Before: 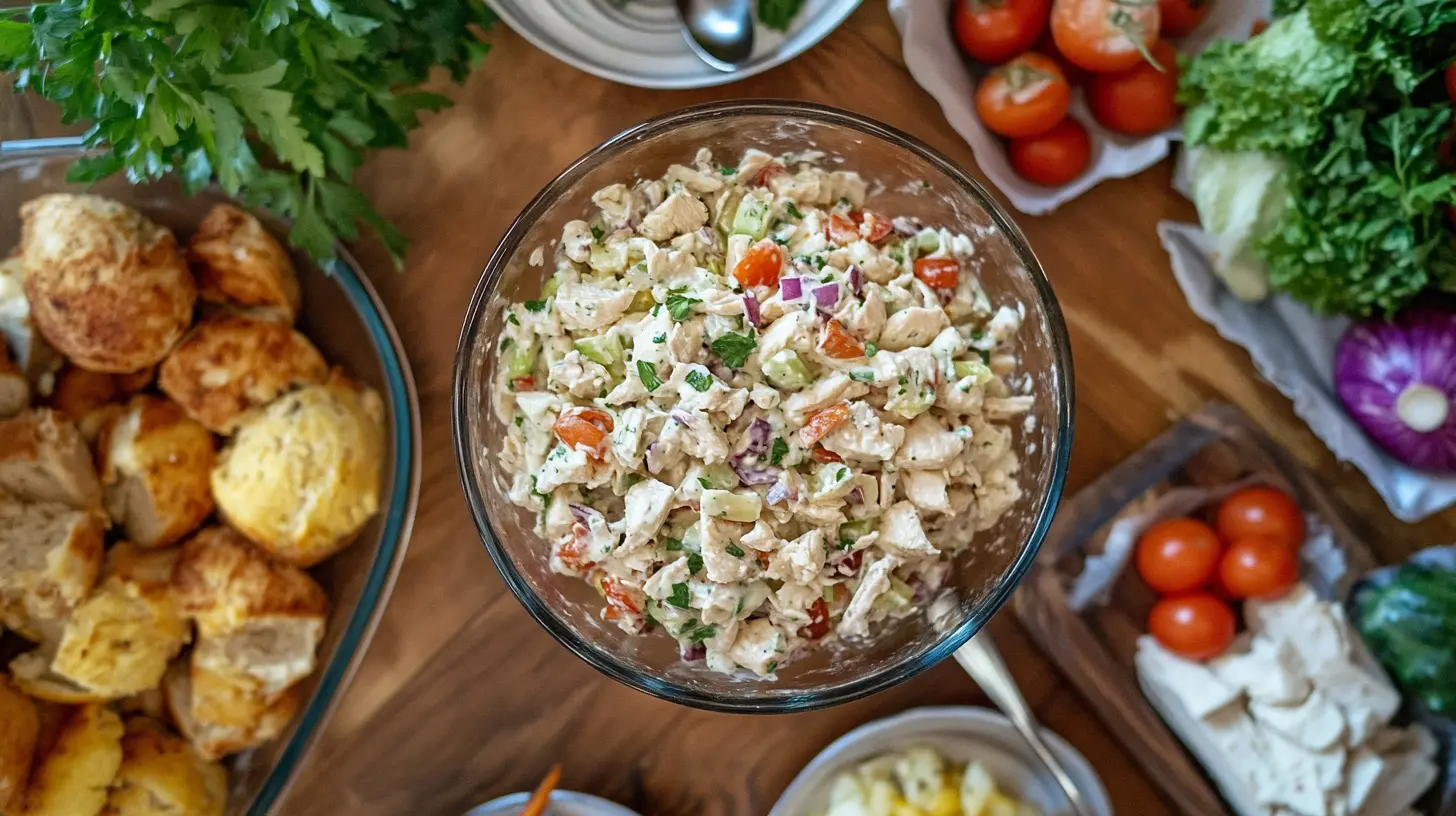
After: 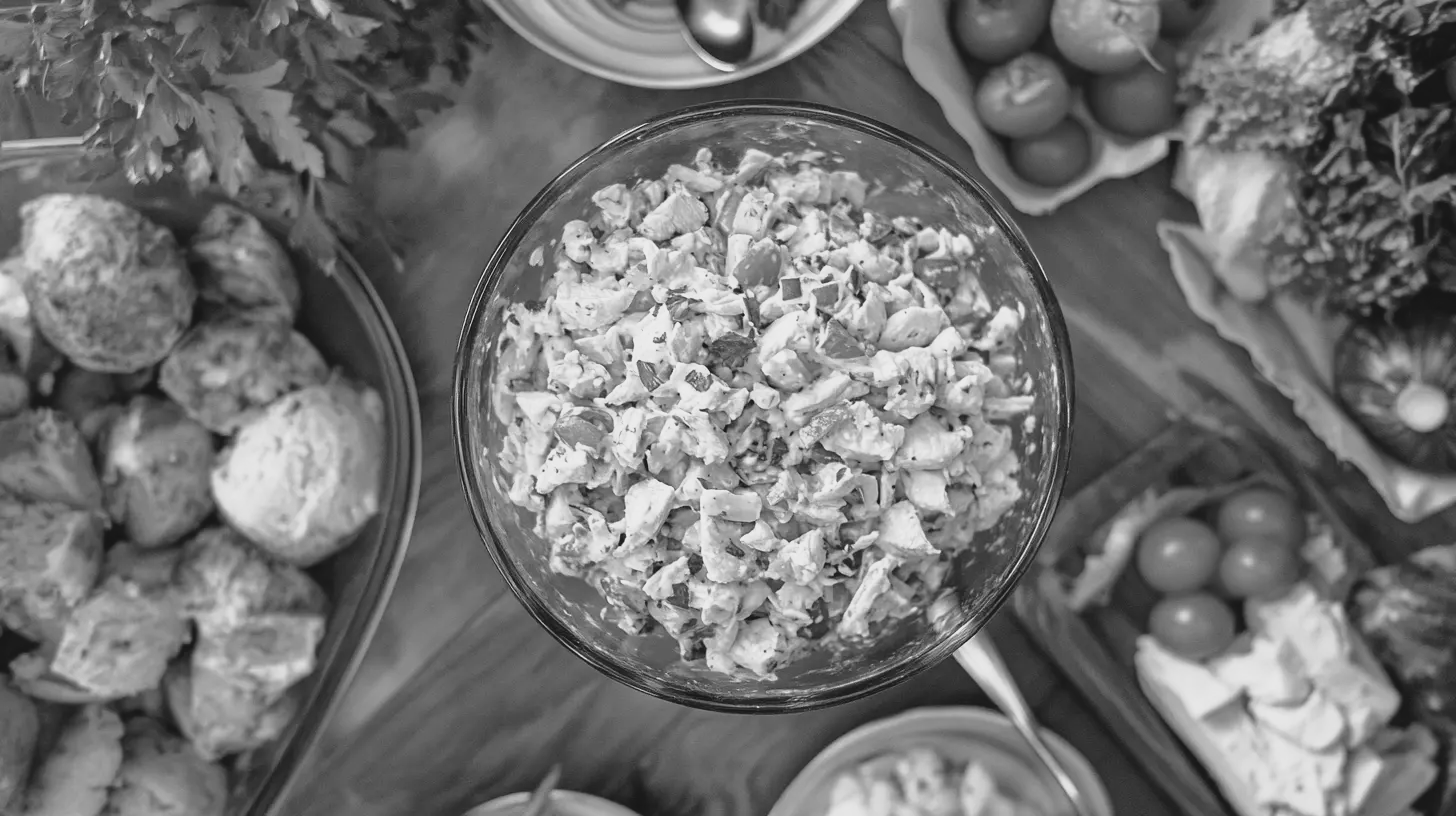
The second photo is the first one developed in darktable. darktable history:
contrast brightness saturation: contrast -0.19, saturation 0.19
monochrome: on, module defaults
tone curve: curves: ch0 [(0, 0) (0.105, 0.08) (0.195, 0.18) (0.283, 0.288) (0.384, 0.419) (0.485, 0.531) (0.638, 0.69) (0.795, 0.879) (1, 0.977)]; ch1 [(0, 0) (0.161, 0.092) (0.35, 0.33) (0.379, 0.401) (0.456, 0.469) (0.498, 0.503) (0.531, 0.537) (0.596, 0.621) (0.635, 0.655) (1, 1)]; ch2 [(0, 0) (0.371, 0.362) (0.437, 0.437) (0.483, 0.484) (0.53, 0.515) (0.56, 0.58) (0.622, 0.606) (1, 1)], color space Lab, independent channels, preserve colors none
